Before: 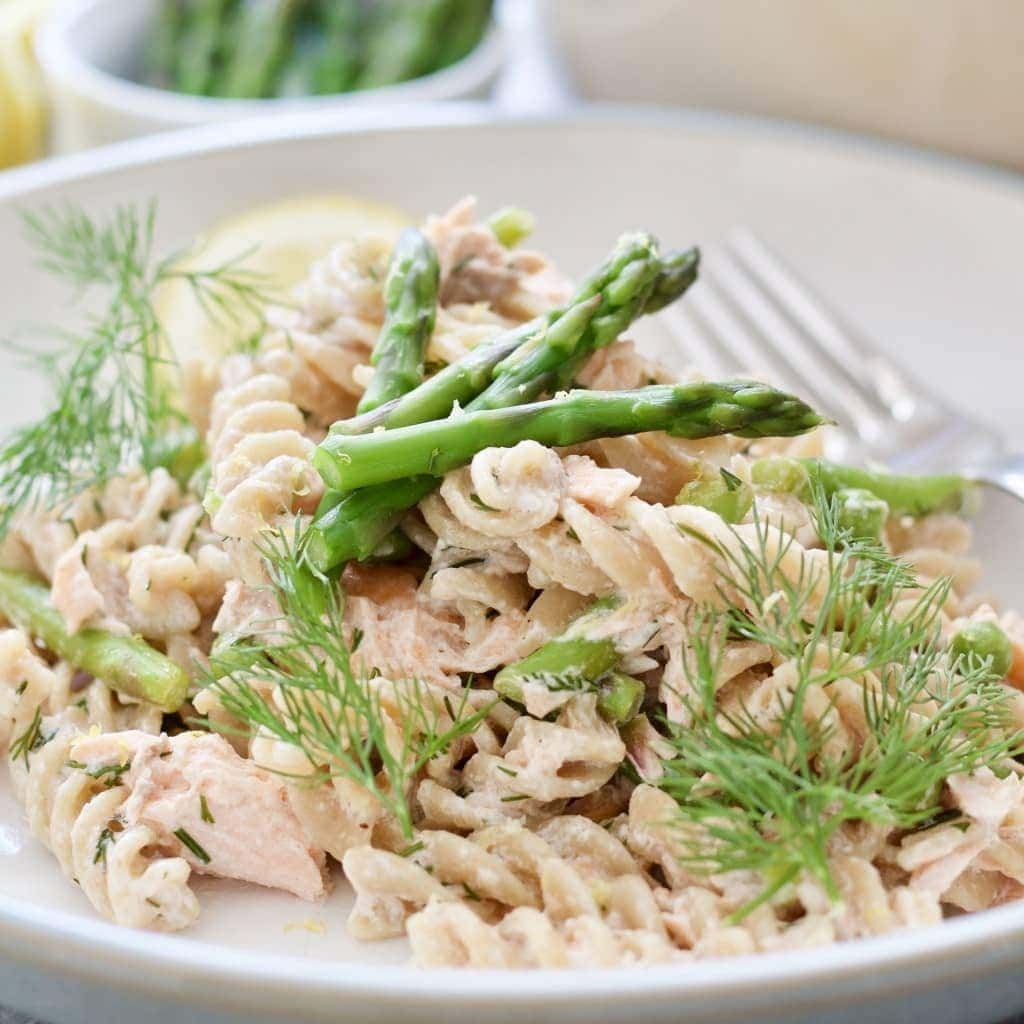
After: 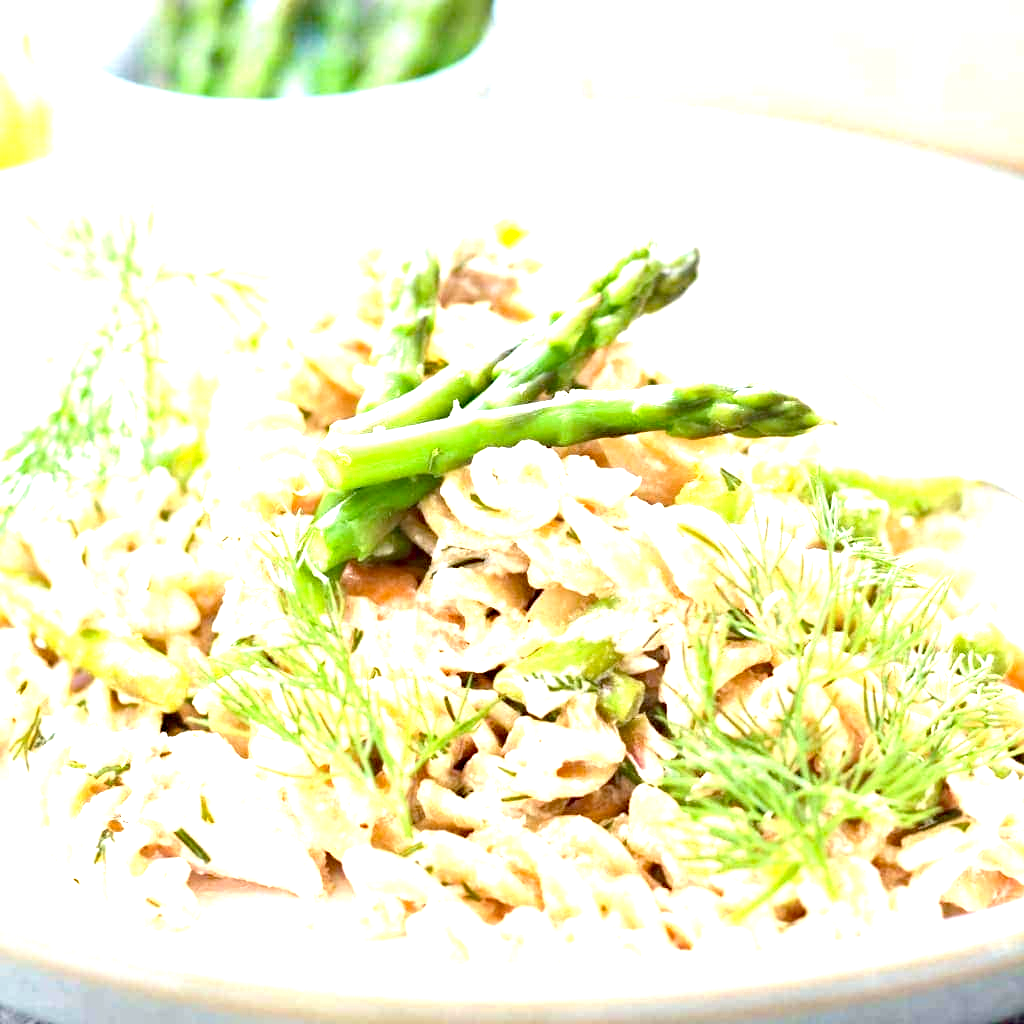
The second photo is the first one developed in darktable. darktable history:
exposure: black level correction 0.001, exposure 1.719 EV, compensate exposure bias true, compensate highlight preservation false
haze removal: strength 0.29, distance 0.25, compatibility mode true, adaptive false
